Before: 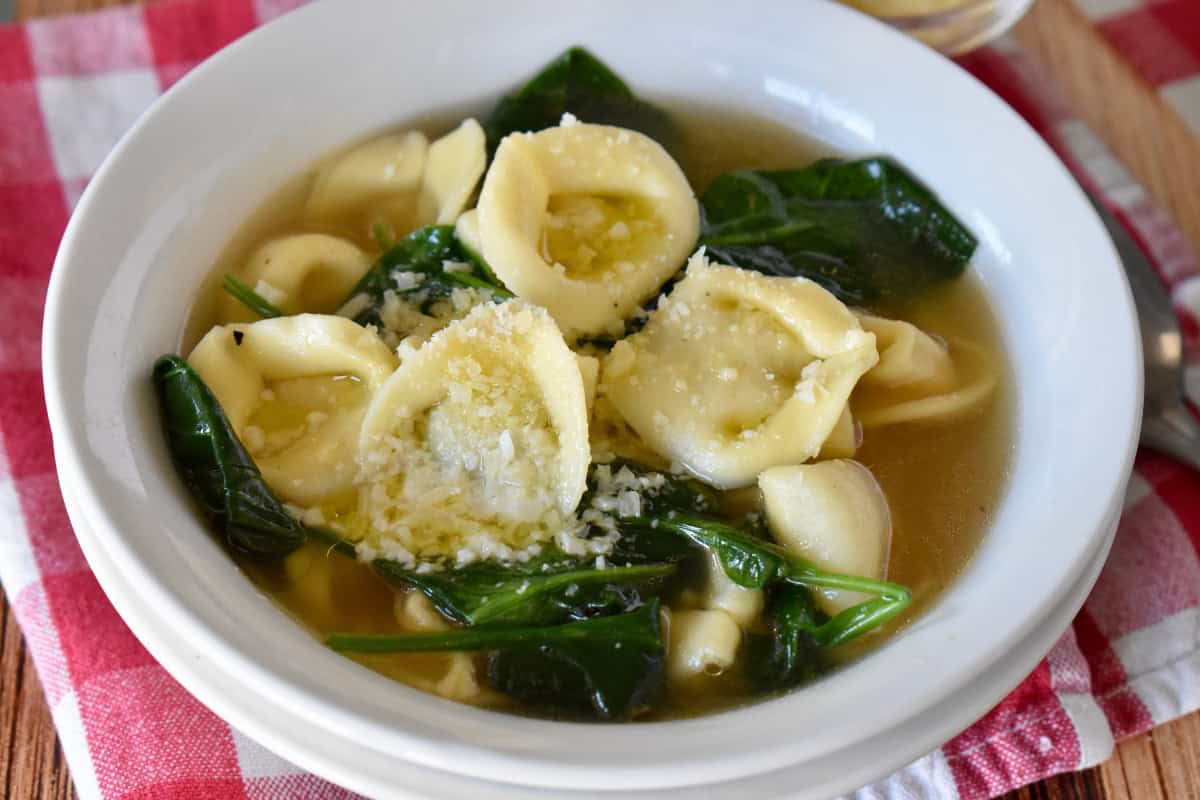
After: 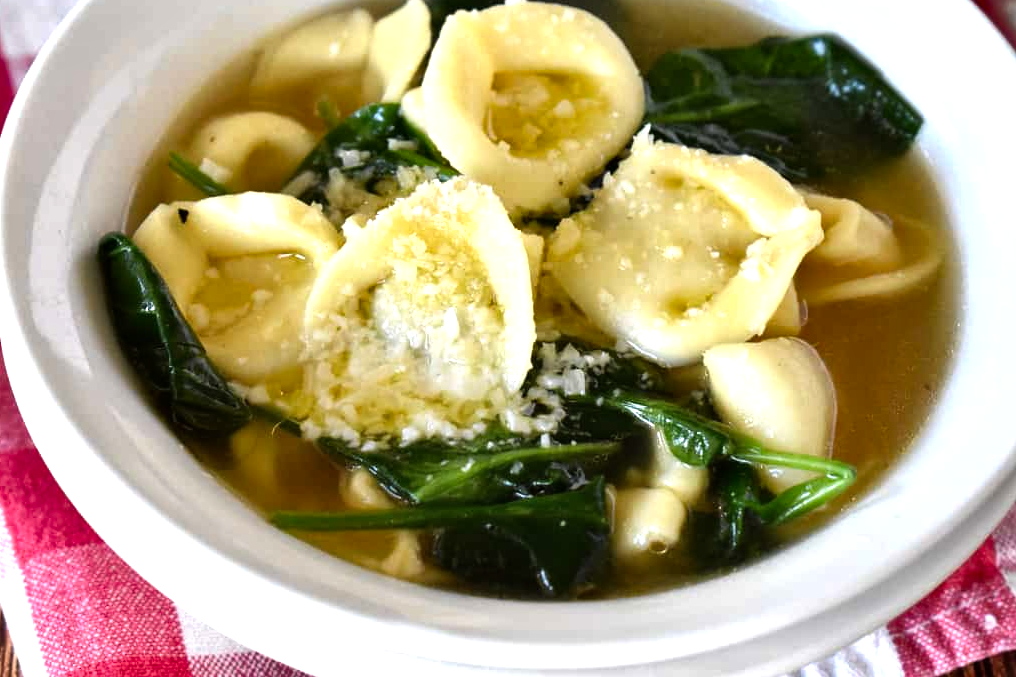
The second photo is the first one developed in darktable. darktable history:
crop and rotate: left 4.613%, top 15.306%, right 10.707%
tone equalizer: -8 EV -0.776 EV, -7 EV -0.666 EV, -6 EV -0.625 EV, -5 EV -0.361 EV, -3 EV 0.386 EV, -2 EV 0.6 EV, -1 EV 0.695 EV, +0 EV 0.762 EV
shadows and highlights: soften with gaussian
